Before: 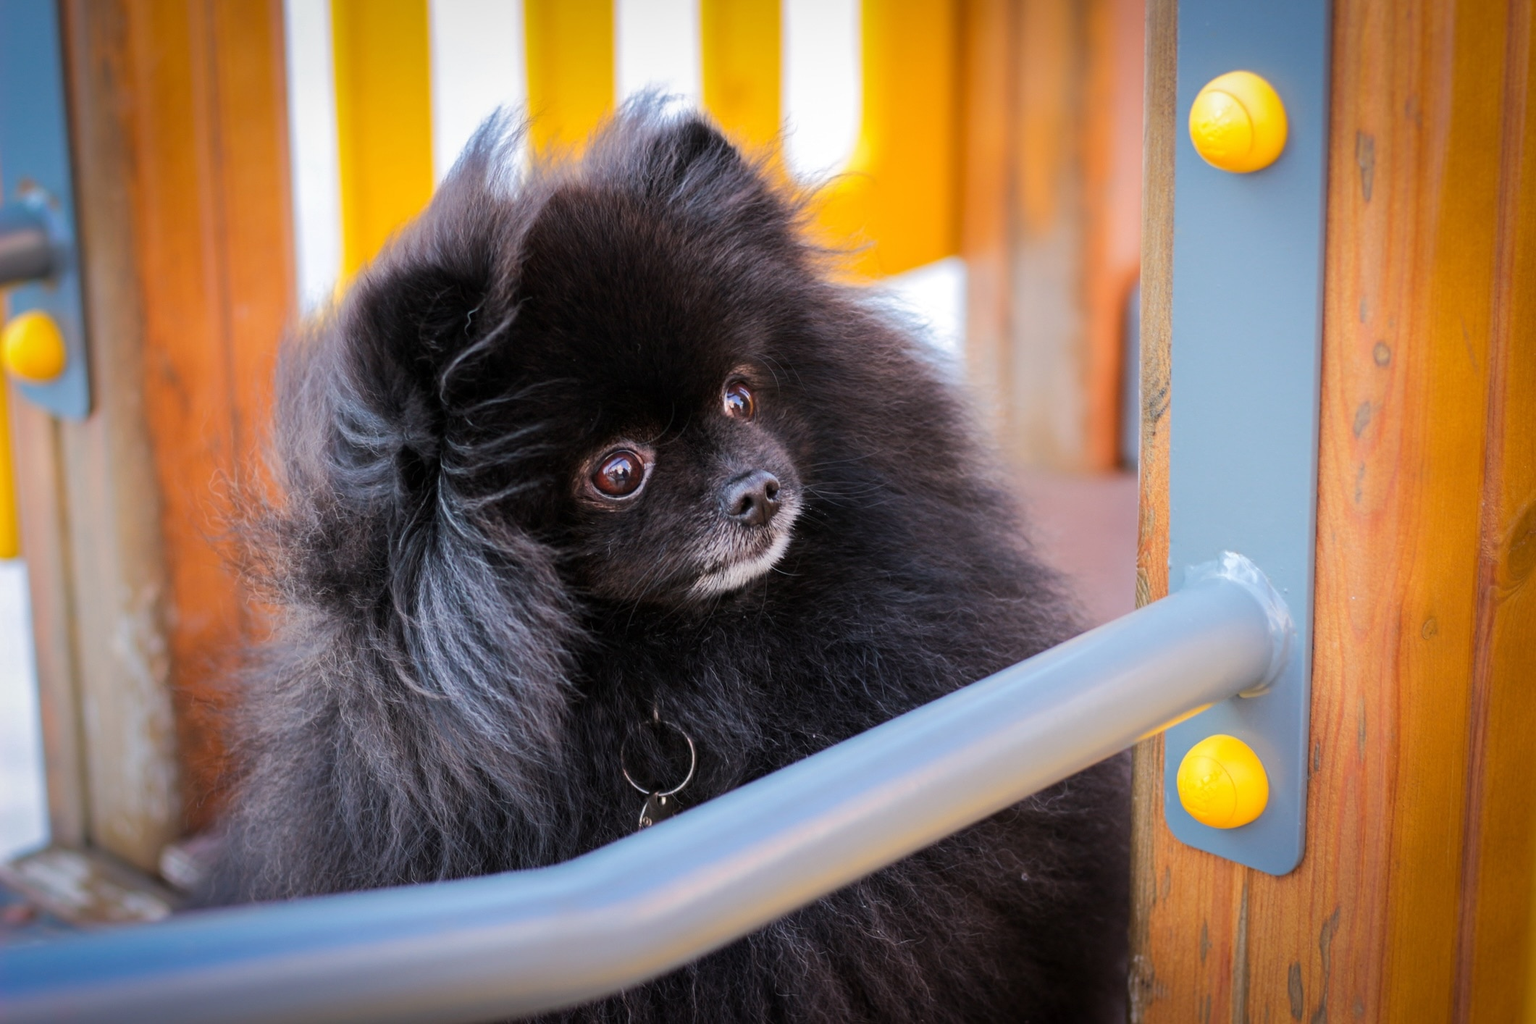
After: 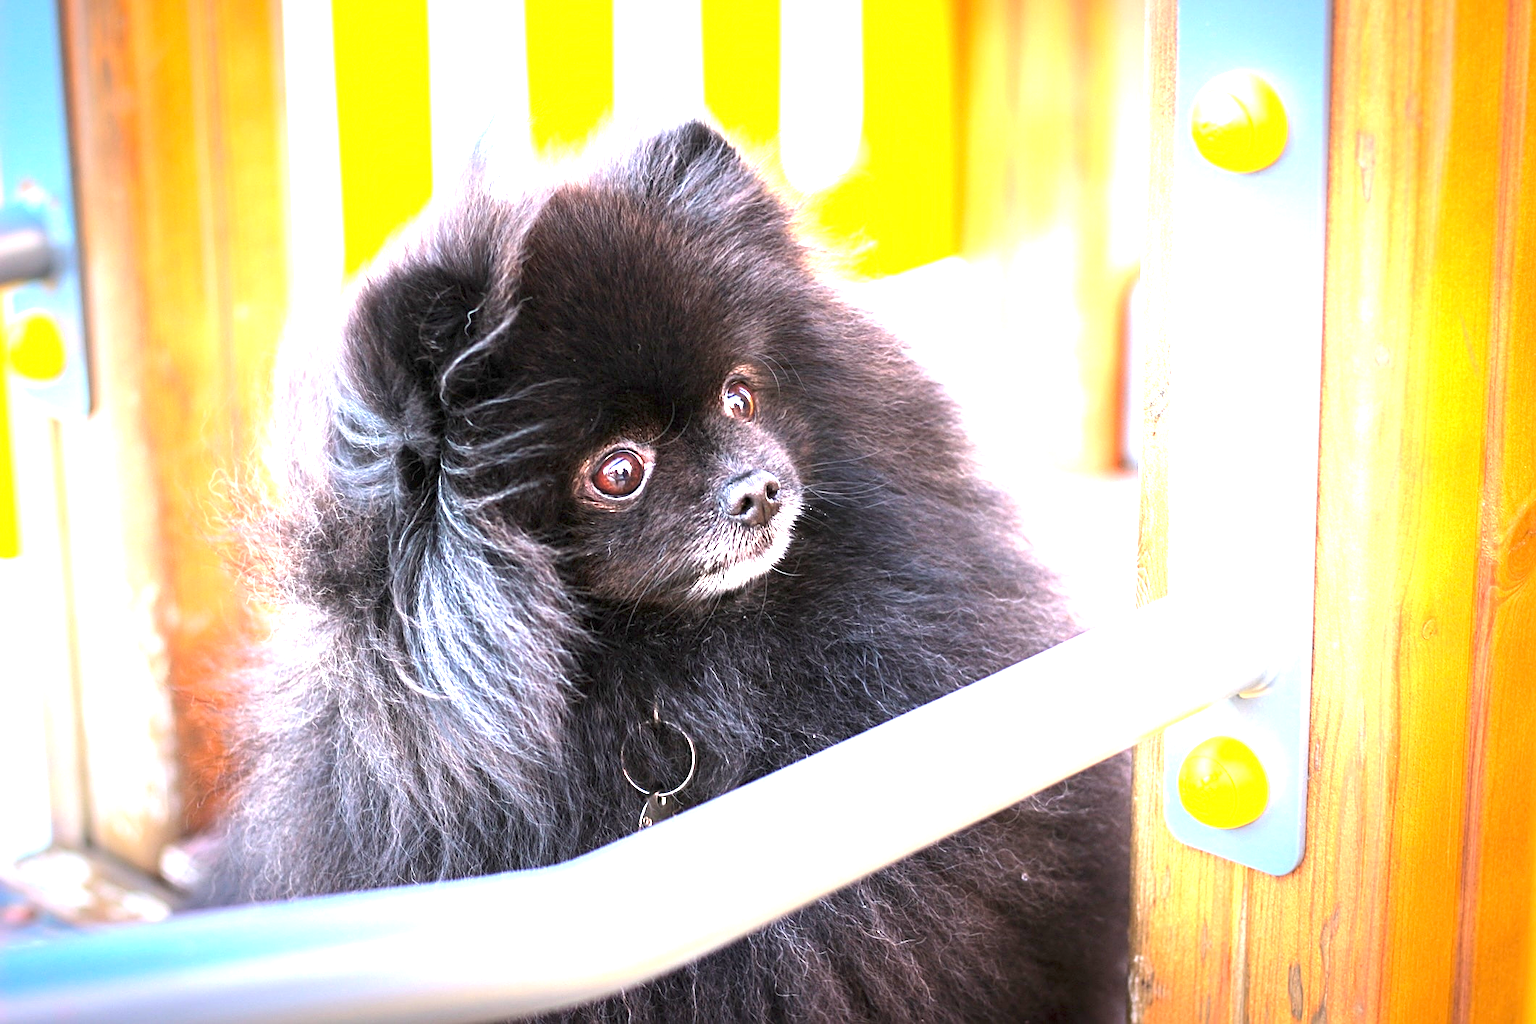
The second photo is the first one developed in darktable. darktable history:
sharpen: on, module defaults
exposure: black level correction 0, exposure 2.146 EV, compensate highlight preservation false
